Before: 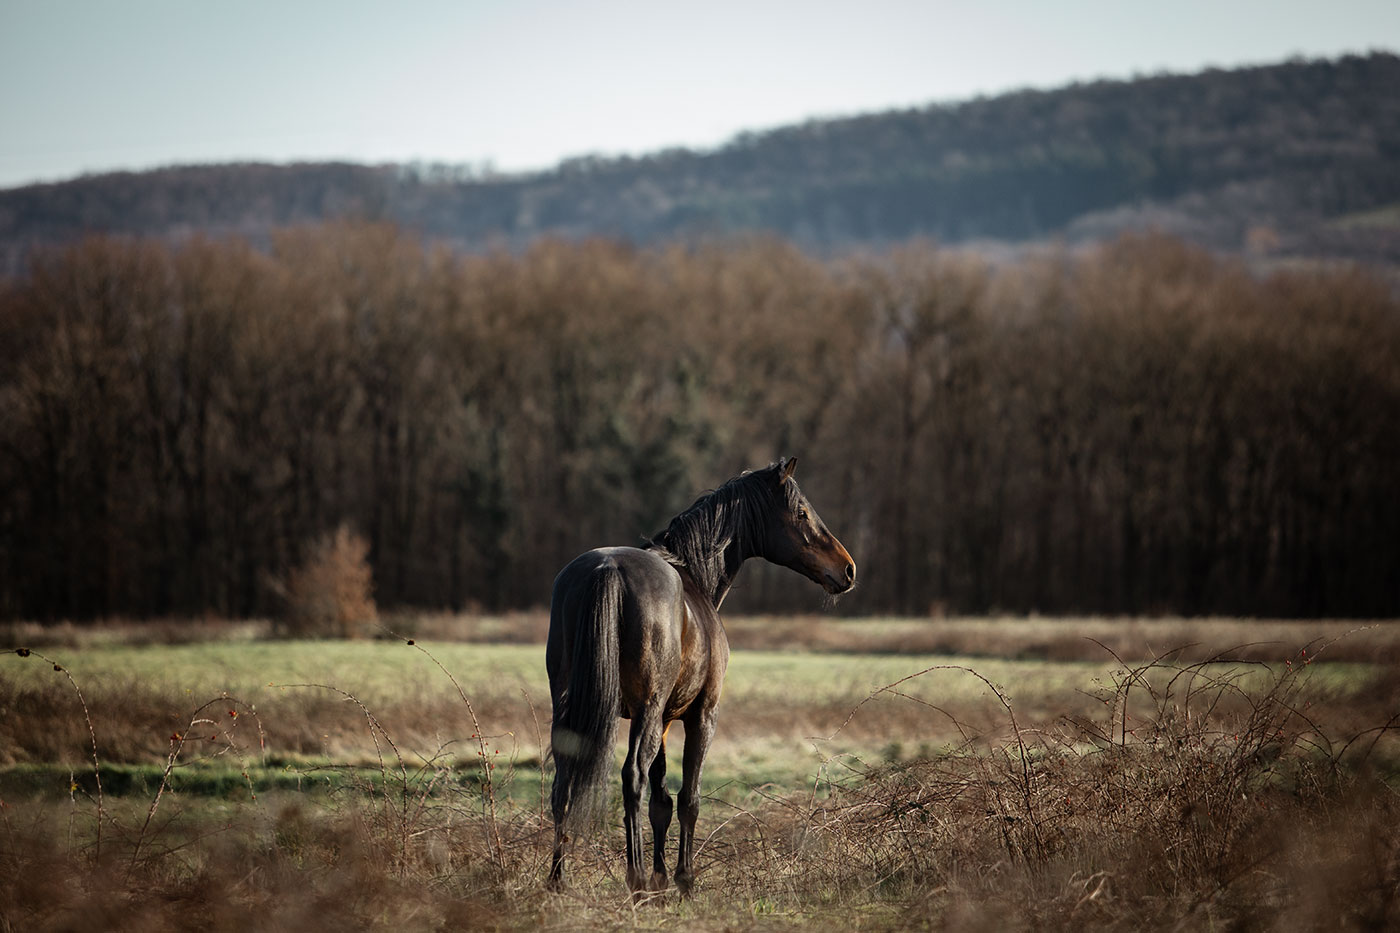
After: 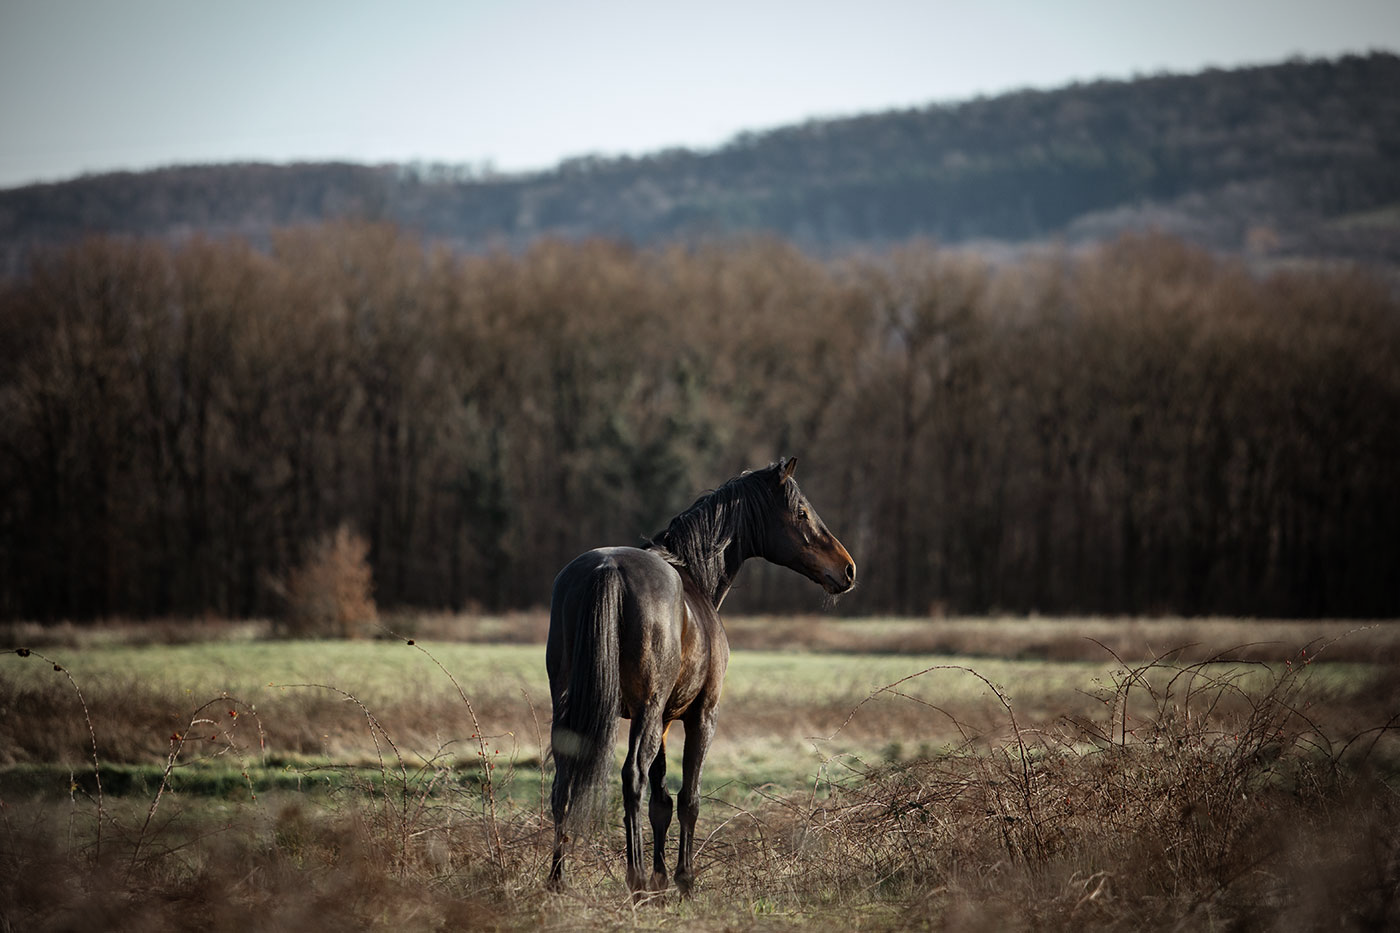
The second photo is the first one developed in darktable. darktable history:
vignetting: on, module defaults
white balance: red 0.982, blue 1.018
contrast brightness saturation: saturation -0.05
